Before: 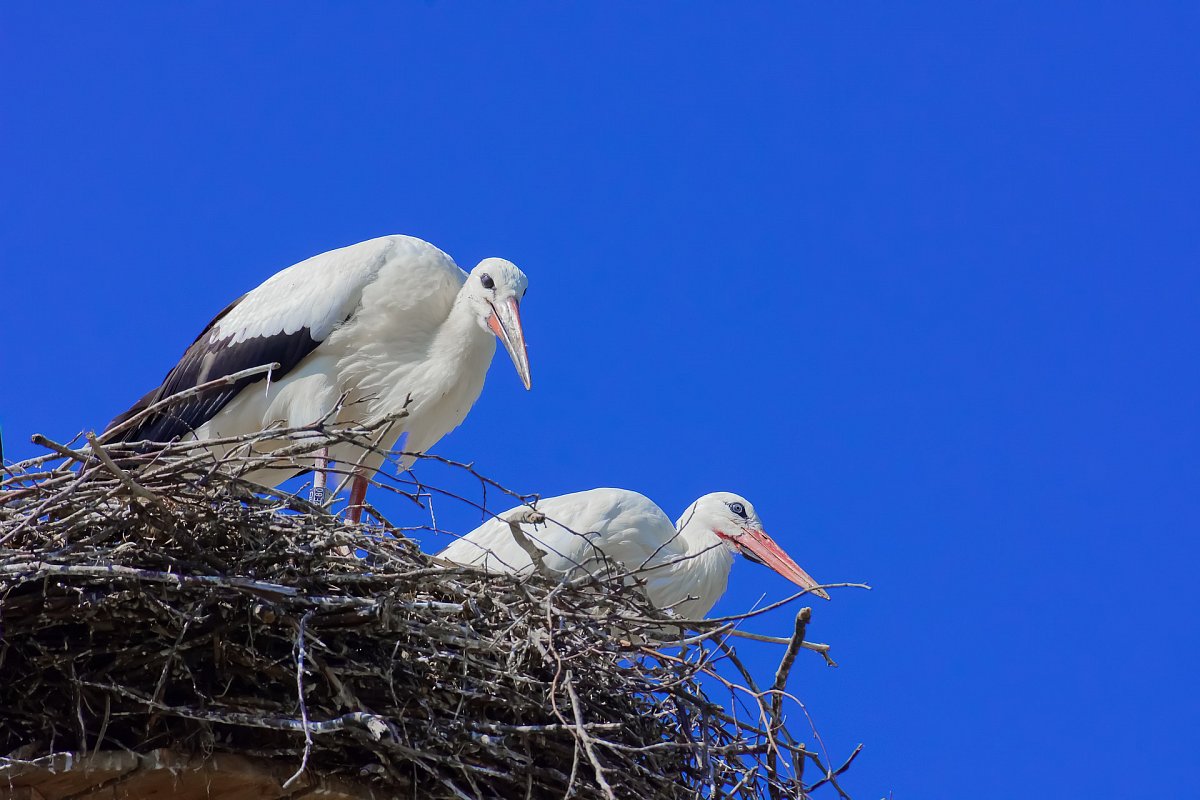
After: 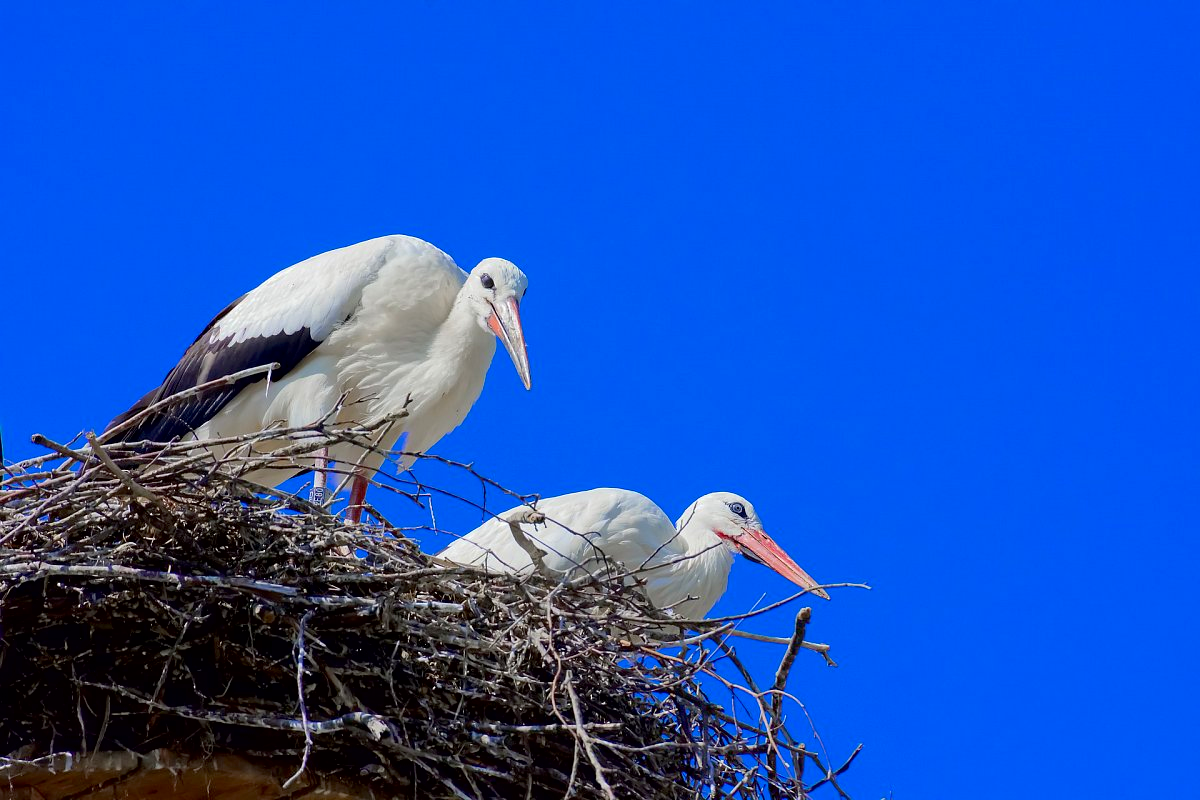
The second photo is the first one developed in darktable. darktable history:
contrast brightness saturation: saturation 0.18
exposure: black level correction 0.007, exposure 0.093 EV, compensate highlight preservation false
